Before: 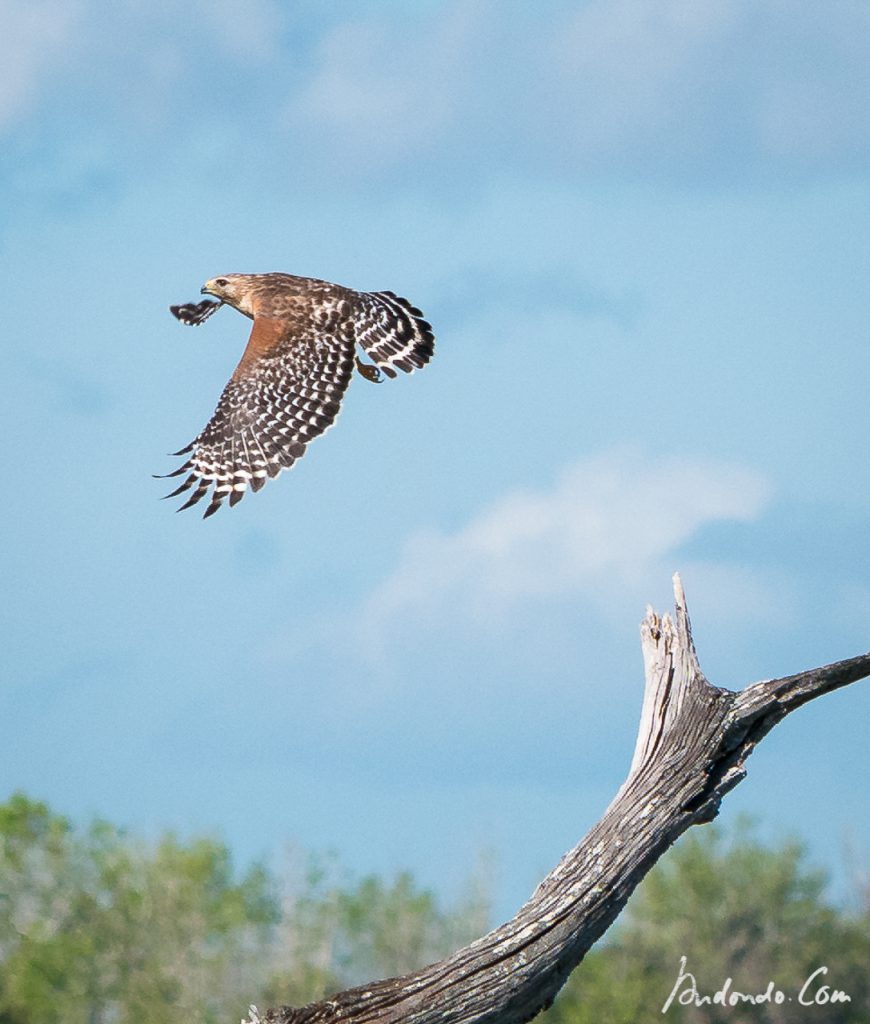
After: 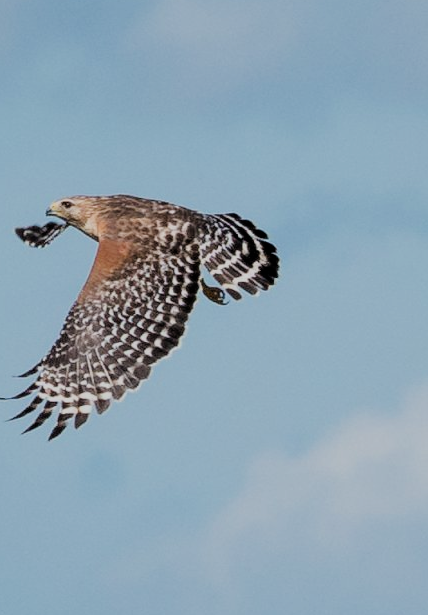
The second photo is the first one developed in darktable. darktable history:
exposure: exposure -0.293 EV, compensate highlight preservation false
crop: left 17.835%, top 7.675%, right 32.881%, bottom 32.213%
filmic rgb: black relative exposure -4.88 EV, hardness 2.82
